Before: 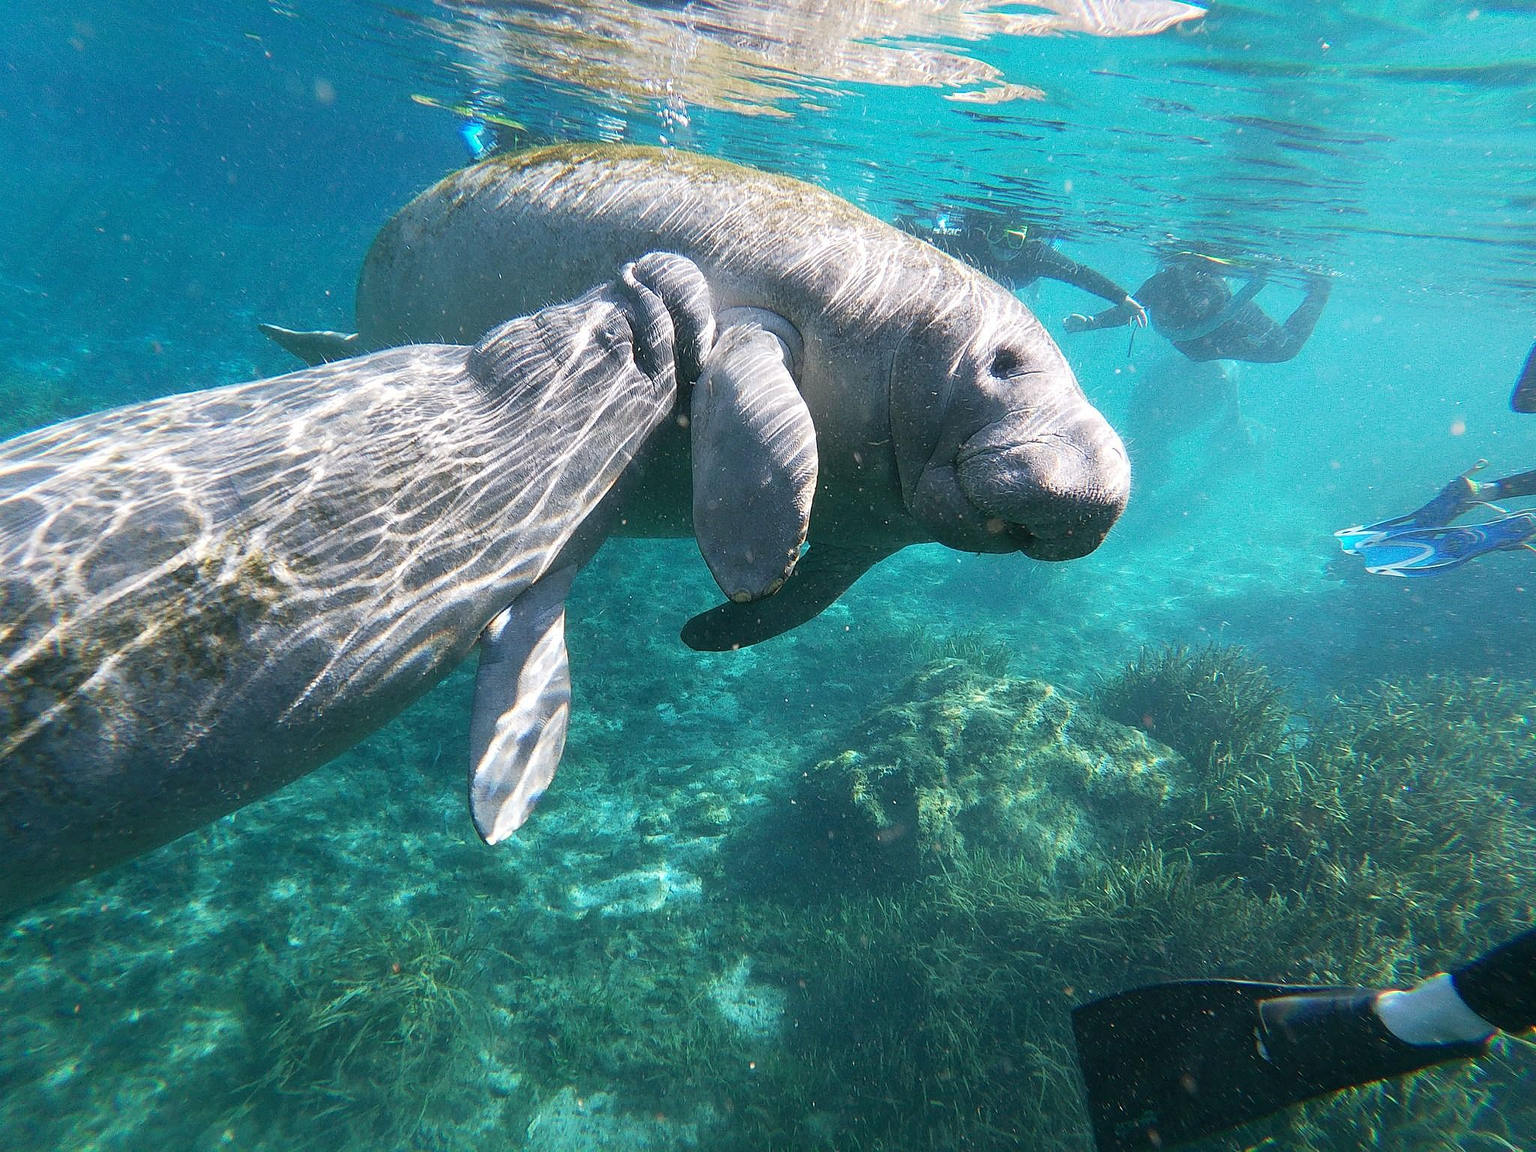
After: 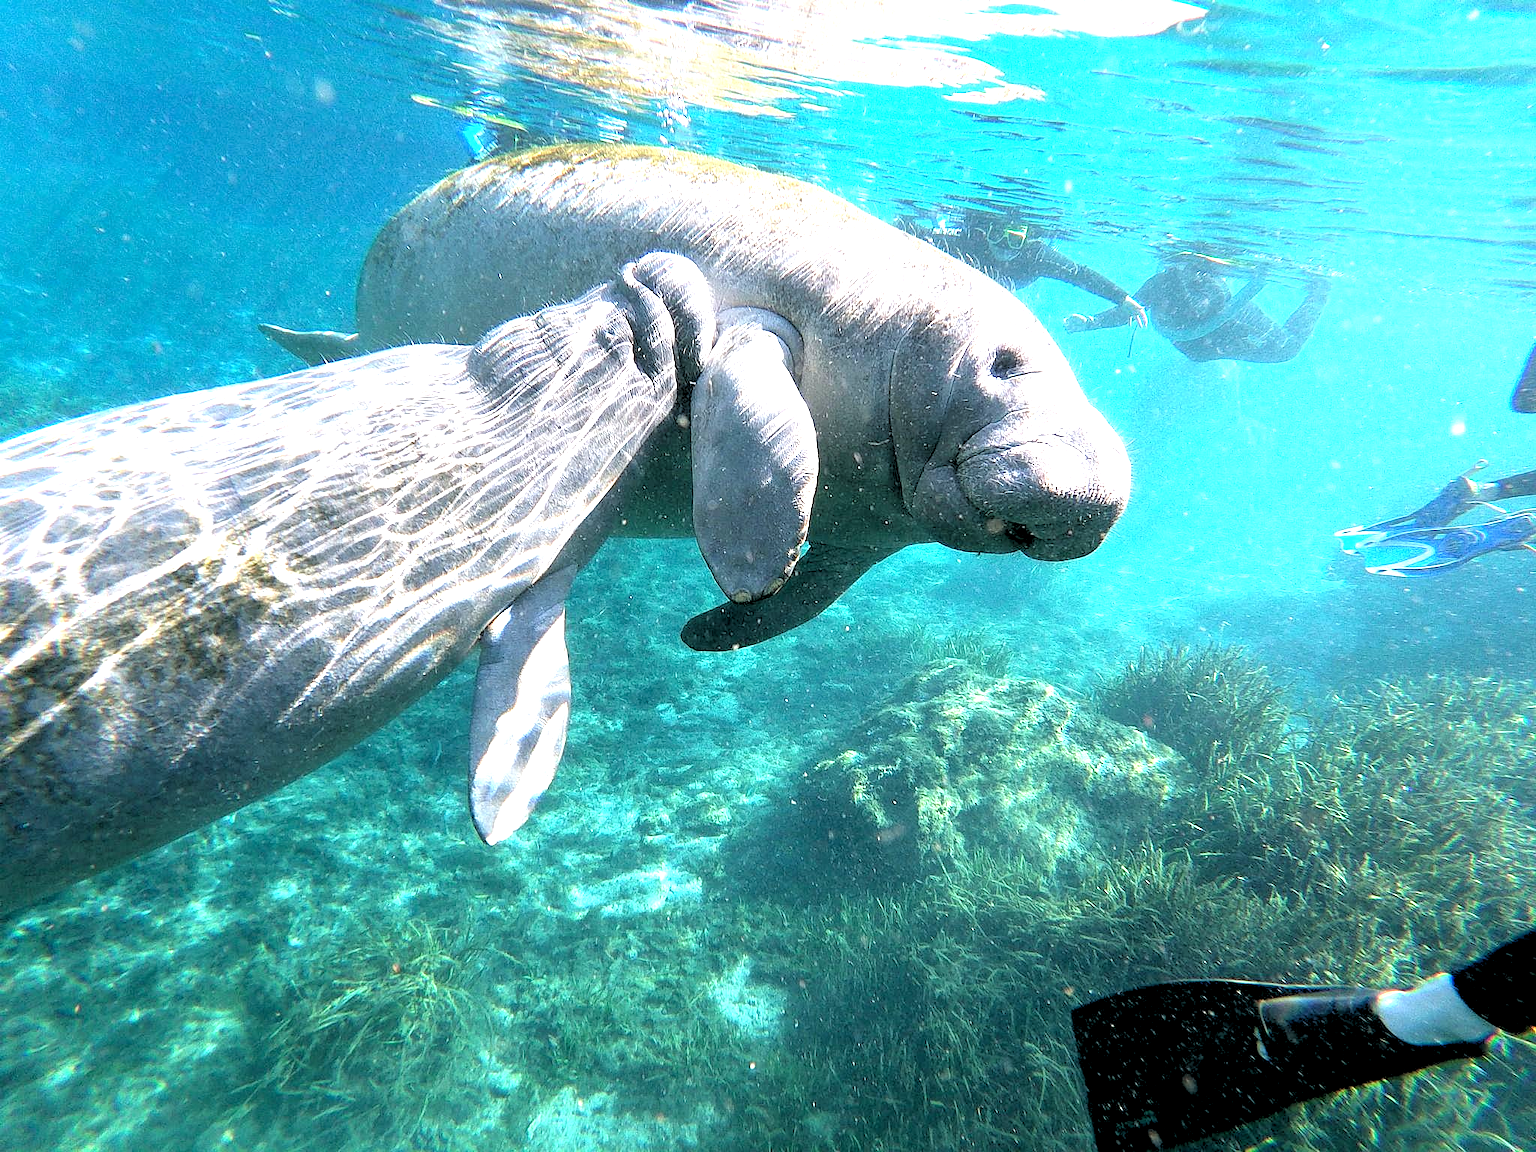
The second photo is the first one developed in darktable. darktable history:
rgb levels: levels [[0.029, 0.461, 0.922], [0, 0.5, 1], [0, 0.5, 1]]
exposure: black level correction 0.001, exposure 1 EV, compensate highlight preservation false
local contrast: highlights 100%, shadows 100%, detail 120%, midtone range 0.2
